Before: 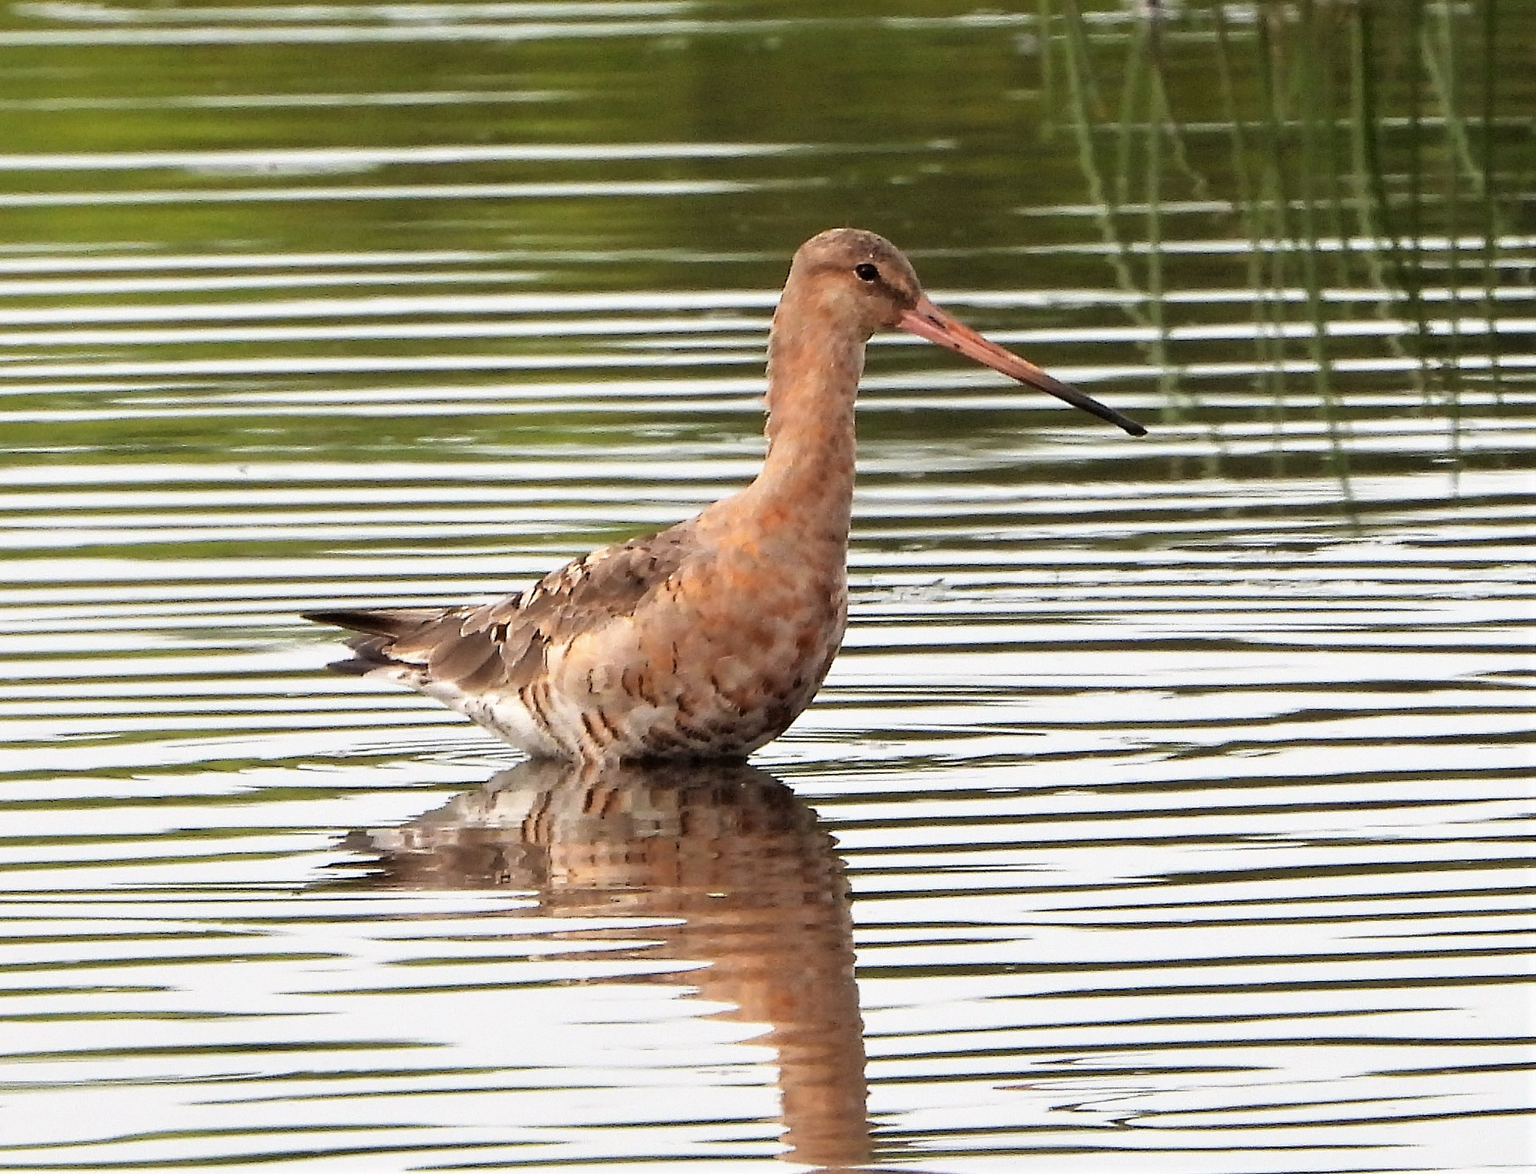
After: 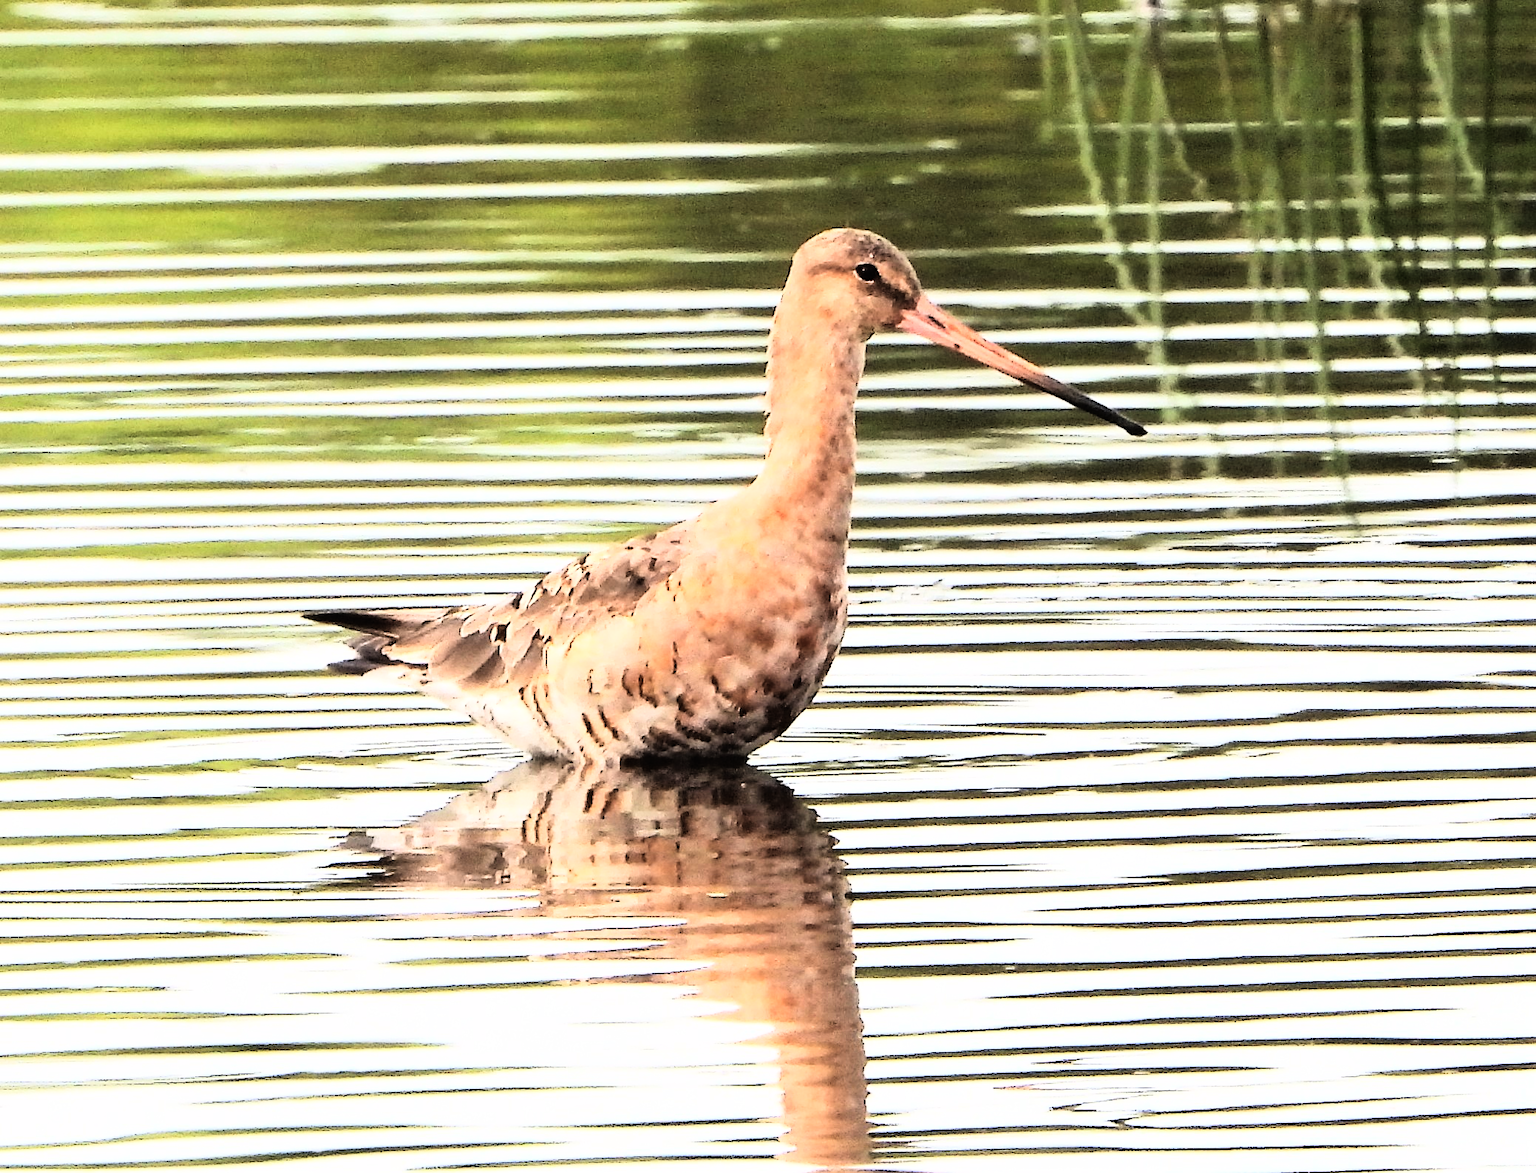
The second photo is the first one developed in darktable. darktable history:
rgb curve: curves: ch0 [(0, 0) (0.21, 0.15) (0.24, 0.21) (0.5, 0.75) (0.75, 0.96) (0.89, 0.99) (1, 1)]; ch1 [(0, 0.02) (0.21, 0.13) (0.25, 0.2) (0.5, 0.67) (0.75, 0.9) (0.89, 0.97) (1, 1)]; ch2 [(0, 0.02) (0.21, 0.13) (0.25, 0.2) (0.5, 0.67) (0.75, 0.9) (0.89, 0.97) (1, 1)], compensate middle gray true
exposure: black level correction -0.005, exposure 0.054 EV, compensate highlight preservation false
